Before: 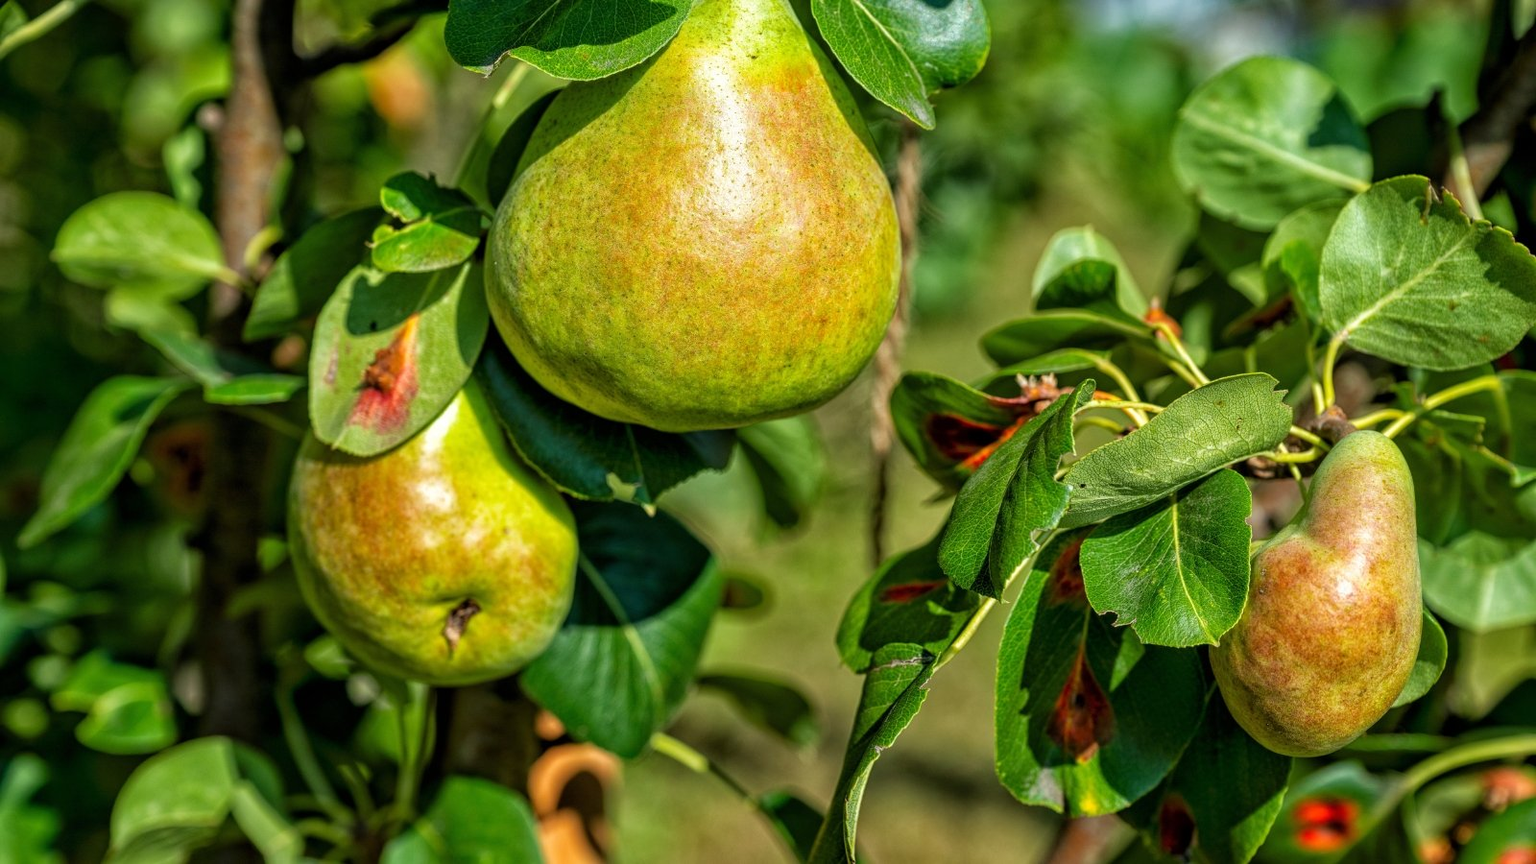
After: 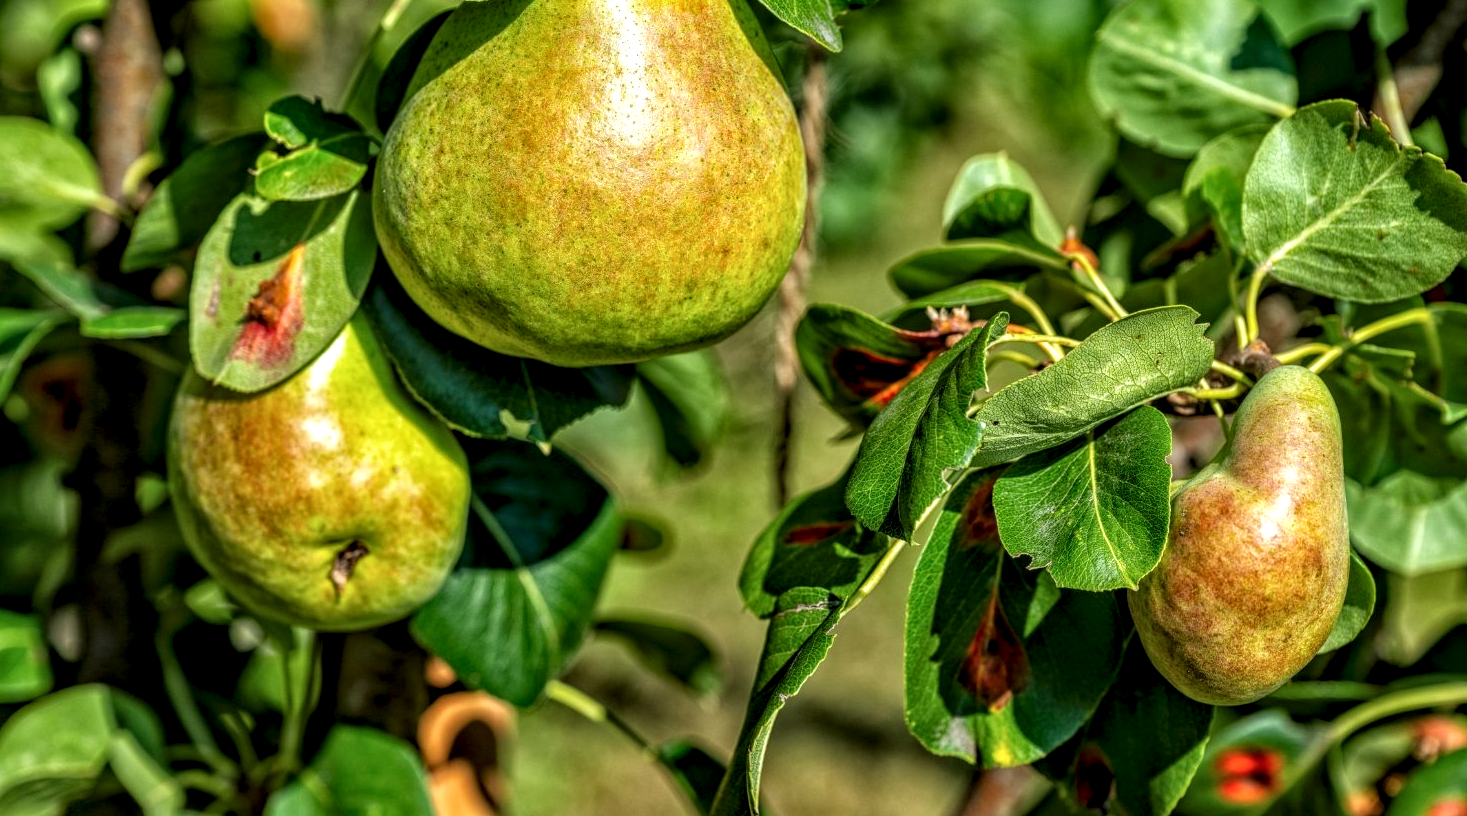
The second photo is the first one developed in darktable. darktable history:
local contrast: detail 150%
crop and rotate: left 8.262%, top 9.226%
